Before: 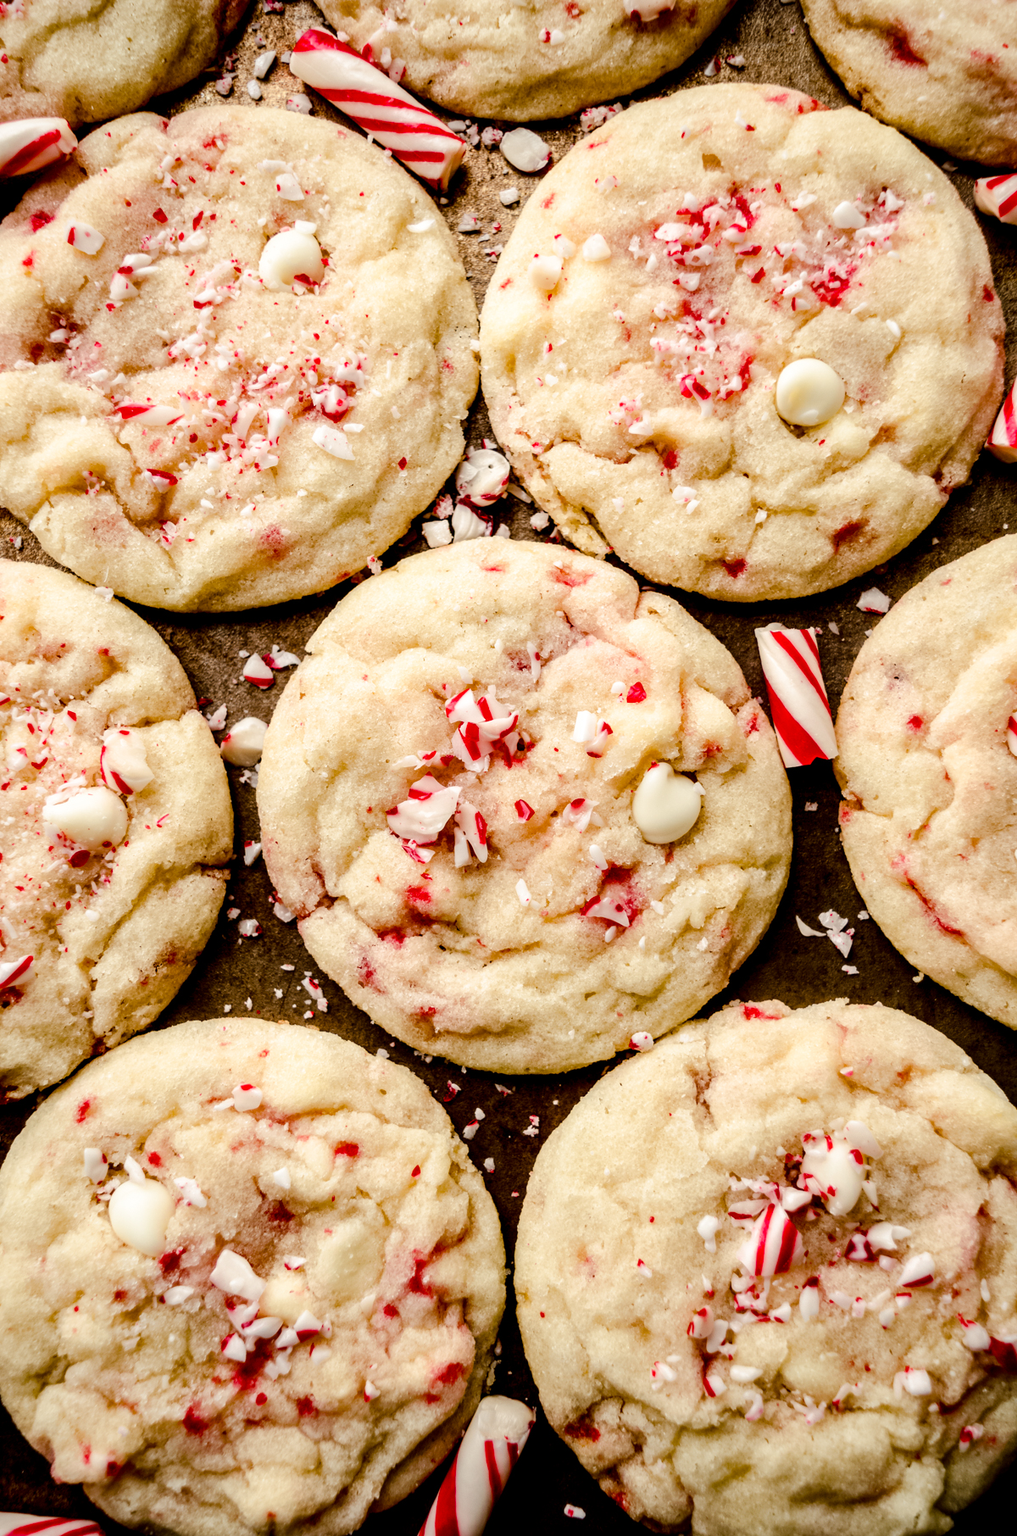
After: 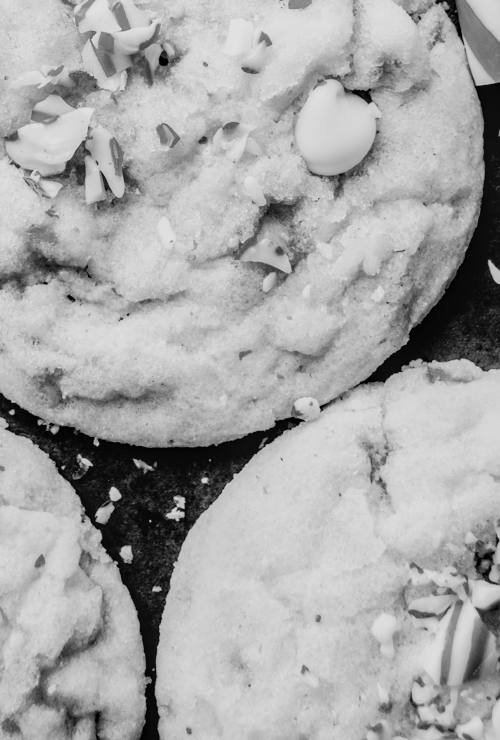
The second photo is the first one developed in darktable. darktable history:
local contrast: on, module defaults
crop: left 37.639%, top 45.302%, right 20.653%, bottom 13.856%
filmic rgb: black relative exposure -7.2 EV, white relative exposure 5.37 EV, hardness 3.02, color science v4 (2020)
exposure: black level correction 0.001, exposure 0.5 EV, compensate highlight preservation false
color zones: curves: ch1 [(0, -0.394) (0.143, -0.394) (0.286, -0.394) (0.429, -0.392) (0.571, -0.391) (0.714, -0.391) (0.857, -0.391) (1, -0.394)]
color correction: highlights b* 0.036, saturation 0.994
